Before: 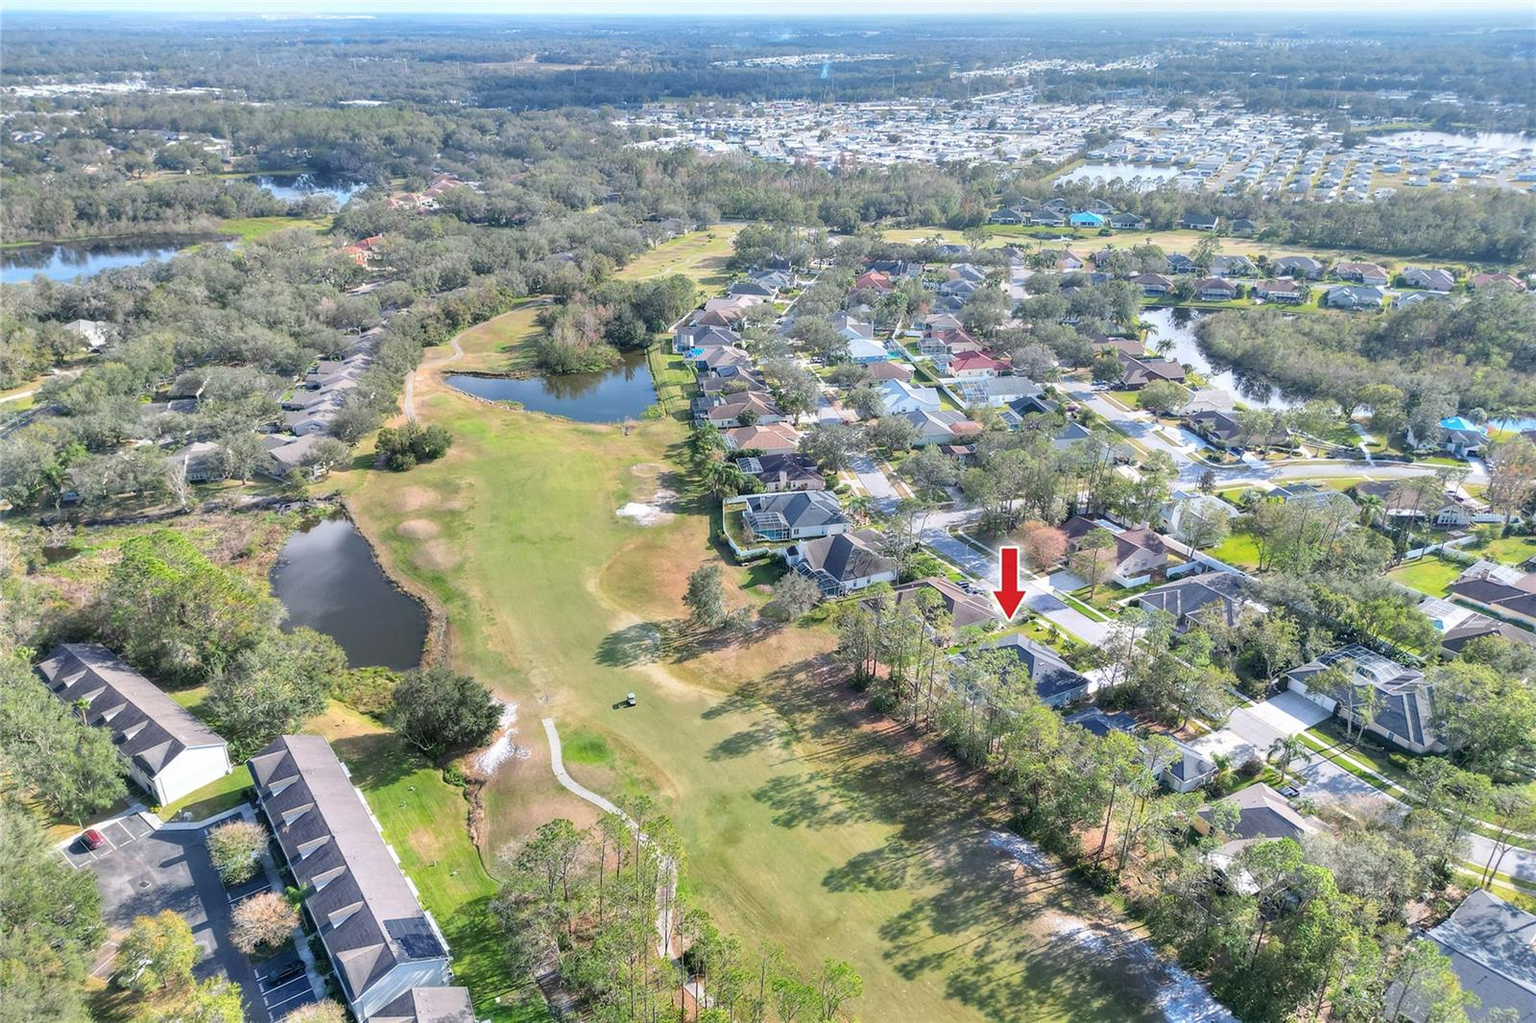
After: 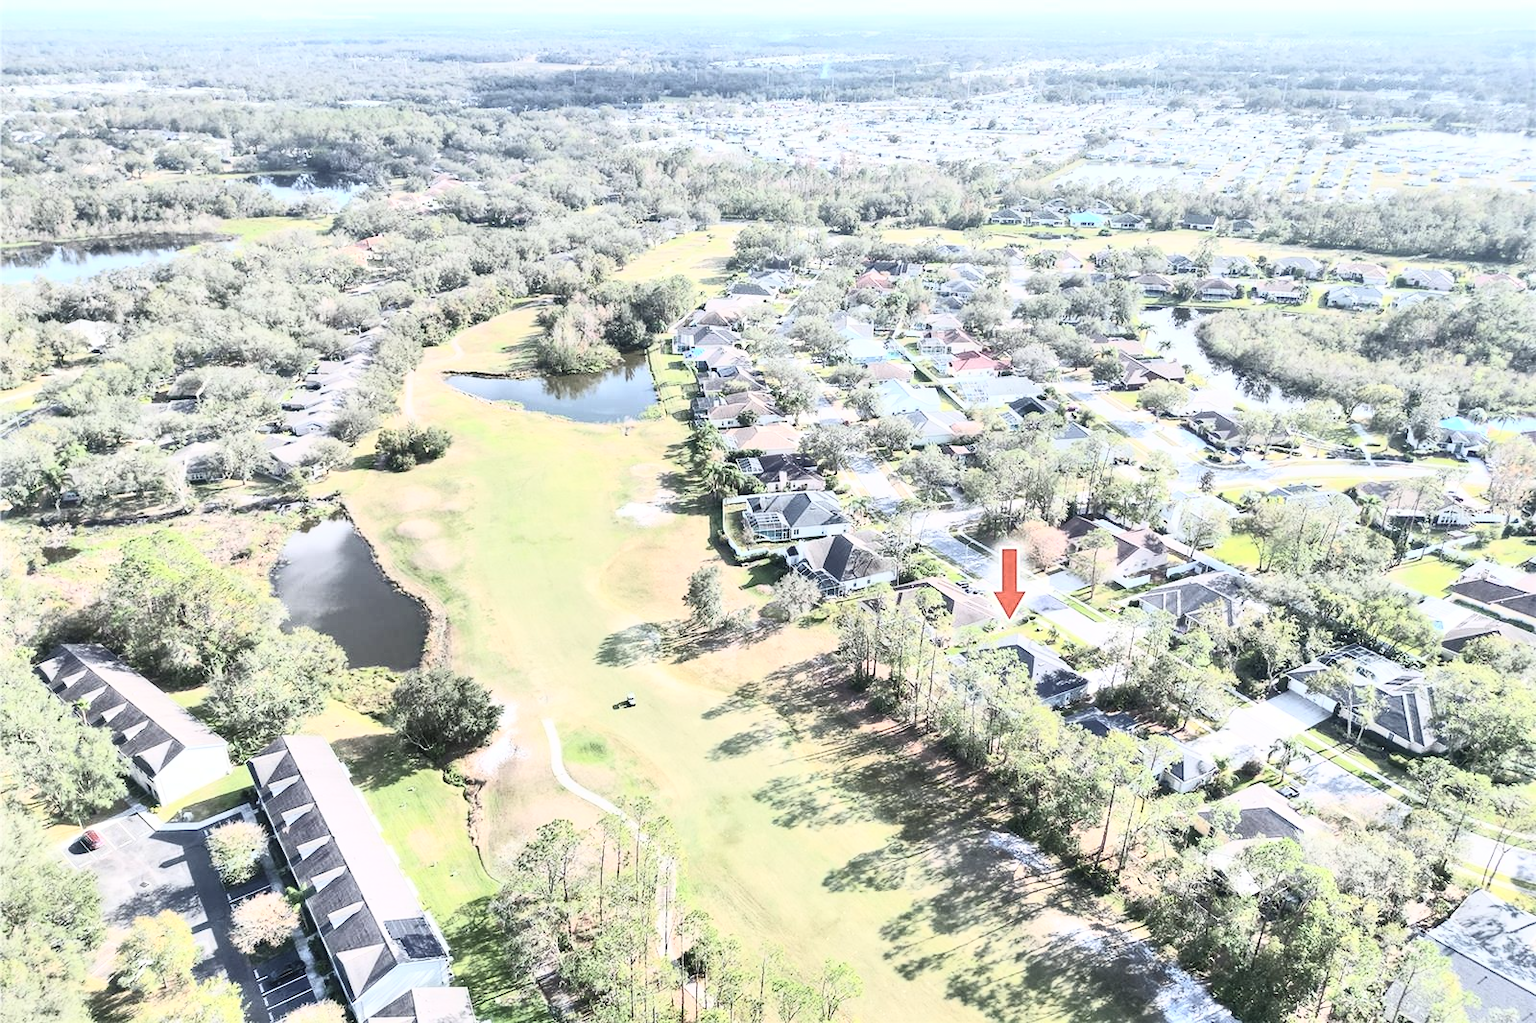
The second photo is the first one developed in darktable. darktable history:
contrast brightness saturation: contrast 0.583, brightness 0.578, saturation -0.335
